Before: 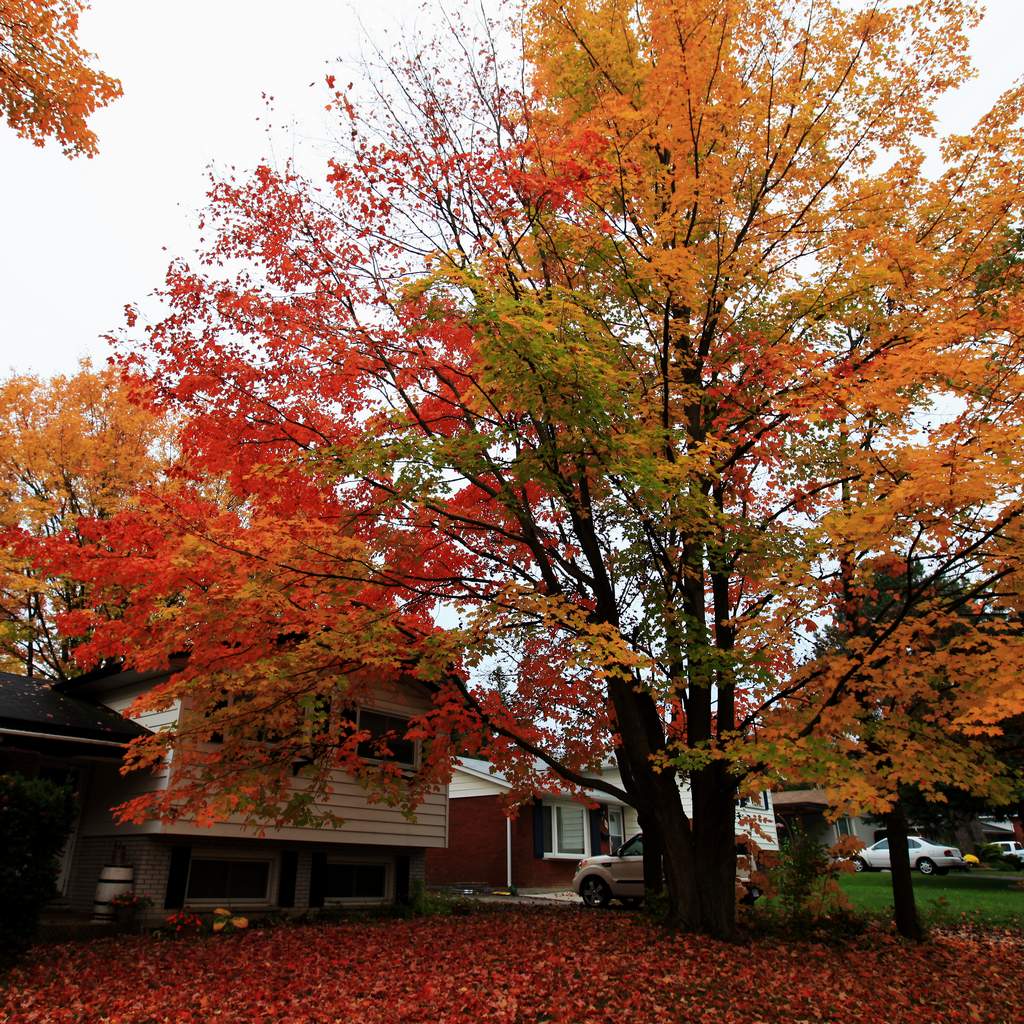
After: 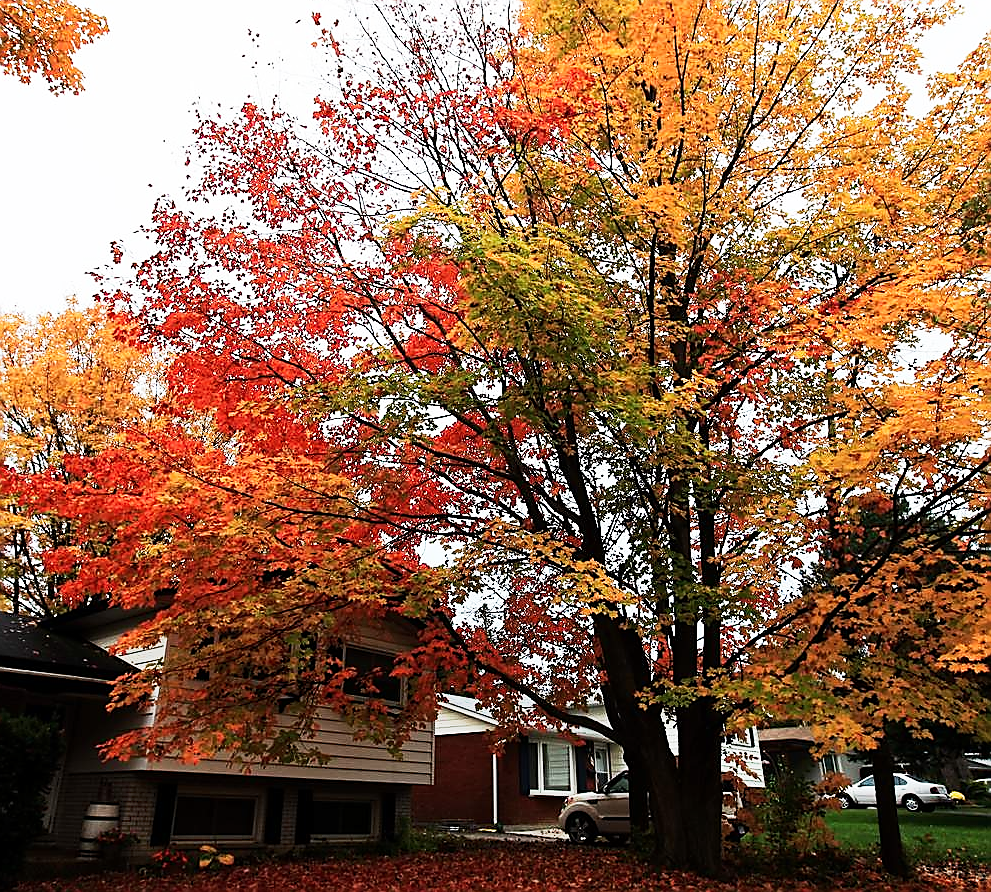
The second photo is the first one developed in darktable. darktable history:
sharpen: radius 1.354, amount 1.267, threshold 0.617
crop: left 1.43%, top 6.165%, right 1.724%, bottom 6.691%
tone equalizer: -8 EV -0.728 EV, -7 EV -0.725 EV, -6 EV -0.636 EV, -5 EV -0.37 EV, -3 EV 0.365 EV, -2 EV 0.6 EV, -1 EV 0.694 EV, +0 EV 0.754 EV, edges refinement/feathering 500, mask exposure compensation -1.57 EV, preserve details no
base curve: curves: ch0 [(0, 0) (0.088, 0.125) (0.176, 0.251) (0.354, 0.501) (0.613, 0.749) (1, 0.877)], preserve colors none
